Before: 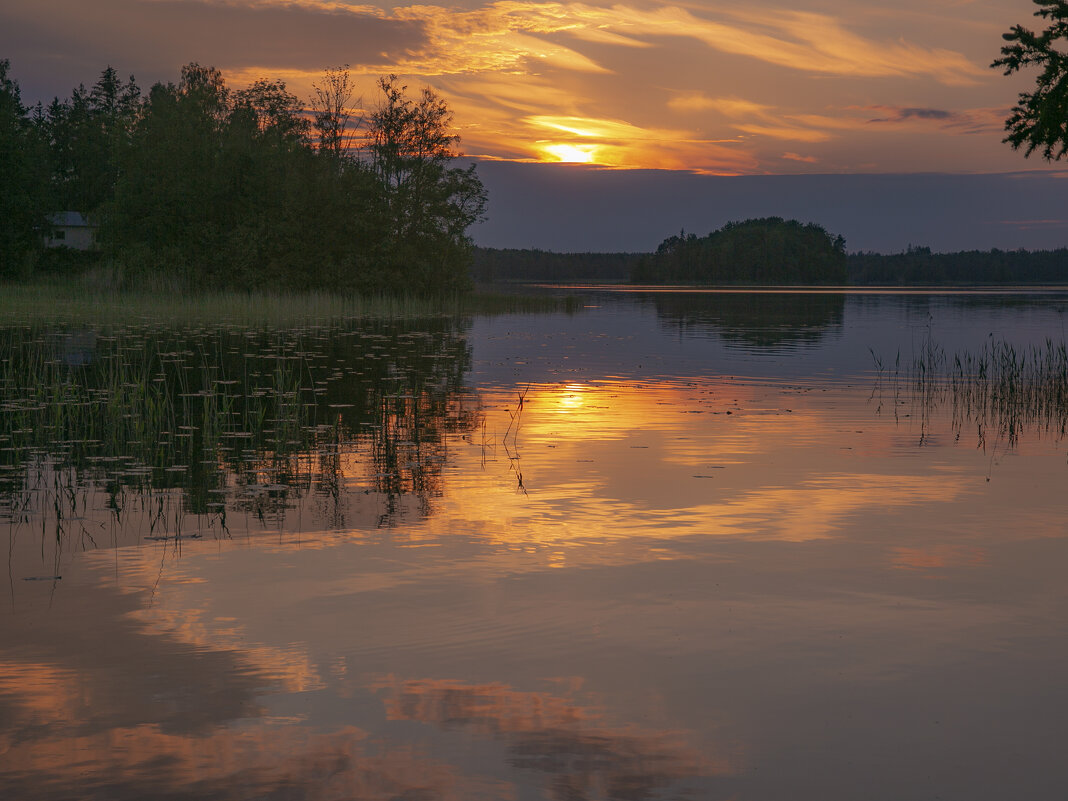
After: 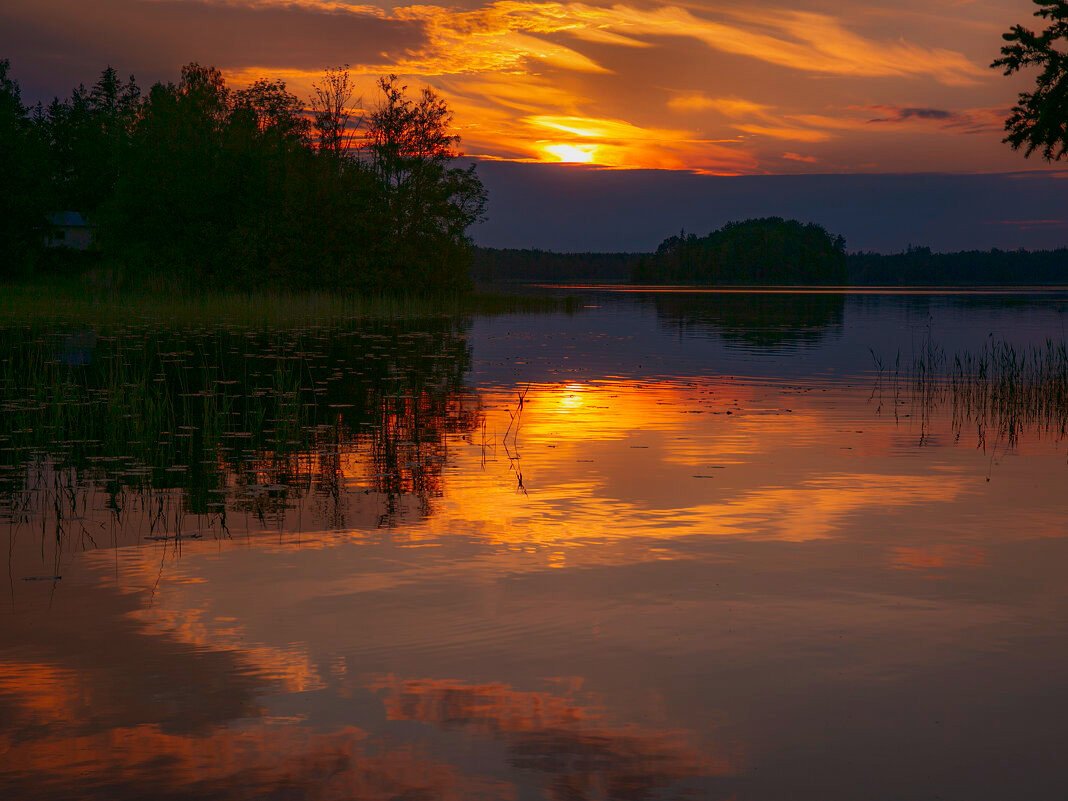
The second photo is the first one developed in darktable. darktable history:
shadows and highlights: radius 99.7, shadows -31.23, white point adjustment -7.54, highlights -69.12, compress 36.14%, highlights color adjustment 76.14%, soften with gaussian
contrast brightness saturation: contrast 0.2, brightness -0.02, saturation 0.28
exposure: exposure -0.032 EV
sharpen: radius 0, amount 1.277, threshold 0
